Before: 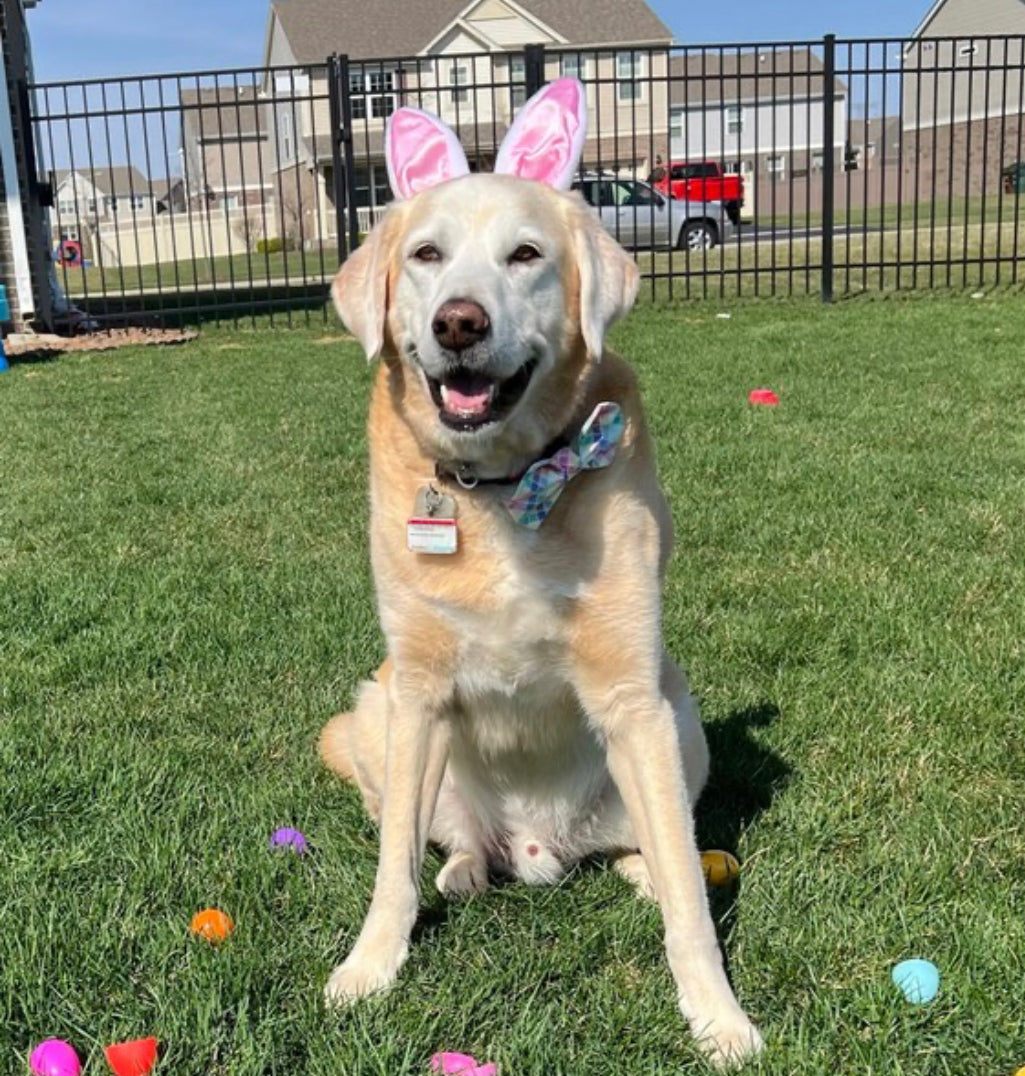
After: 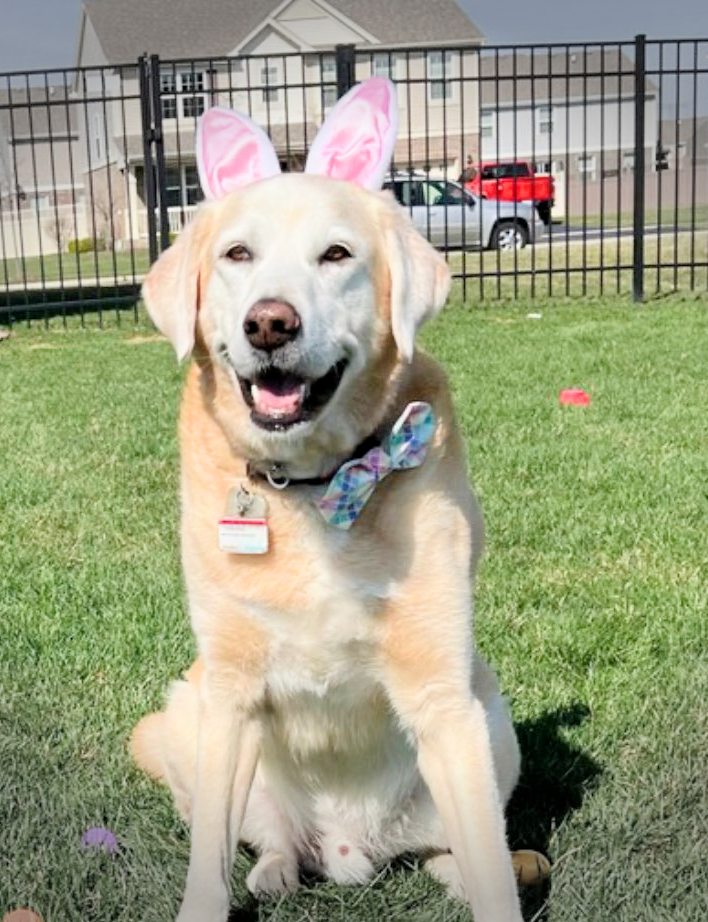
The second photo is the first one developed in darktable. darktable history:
crop: left 18.471%, right 12.374%, bottom 14.232%
exposure: black level correction 0.001, exposure 1.119 EV, compensate highlight preservation false
filmic rgb: black relative exposure -8.01 EV, white relative exposure 4.01 EV, threshold 5.95 EV, hardness 4.12, contrast 0.933, enable highlight reconstruction true
vignetting: fall-off start 90.3%, fall-off radius 39.21%, width/height ratio 1.211, shape 1.29, unbound false
